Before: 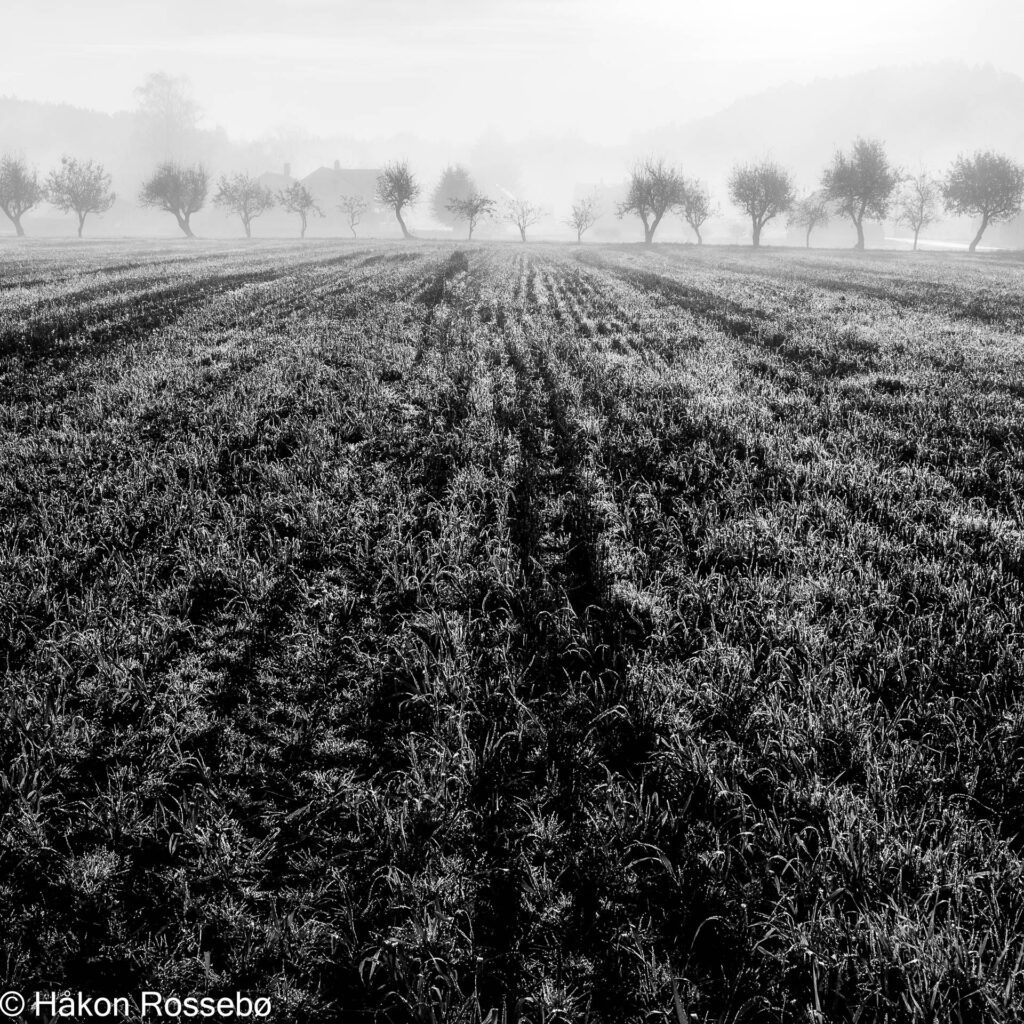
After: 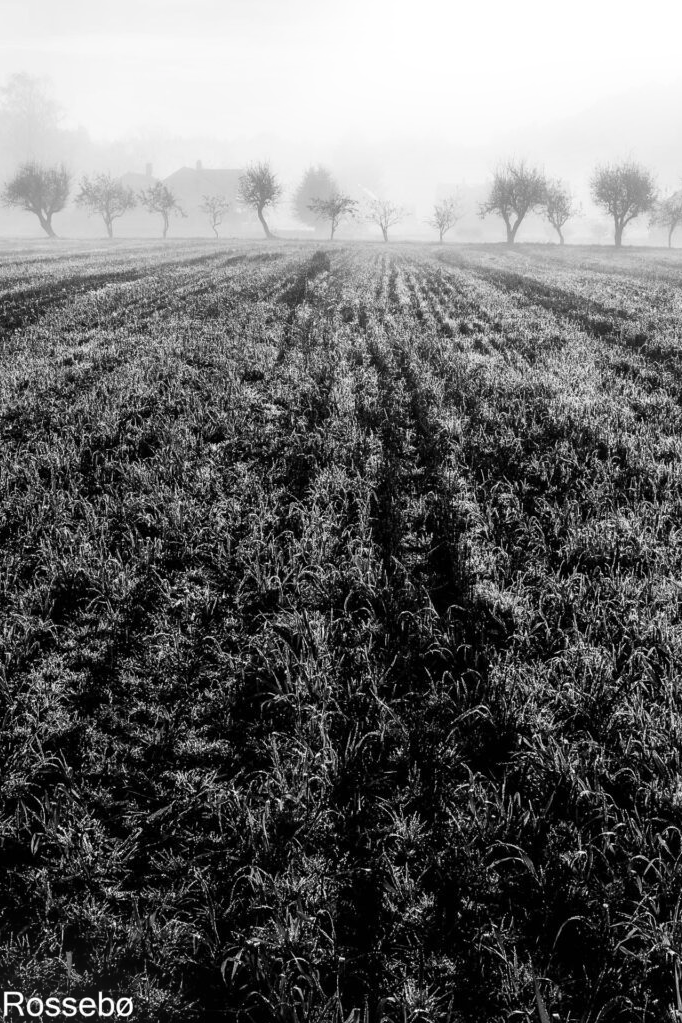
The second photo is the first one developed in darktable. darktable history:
crop and rotate: left 13.537%, right 19.796%
bloom: size 9%, threshold 100%, strength 7%
